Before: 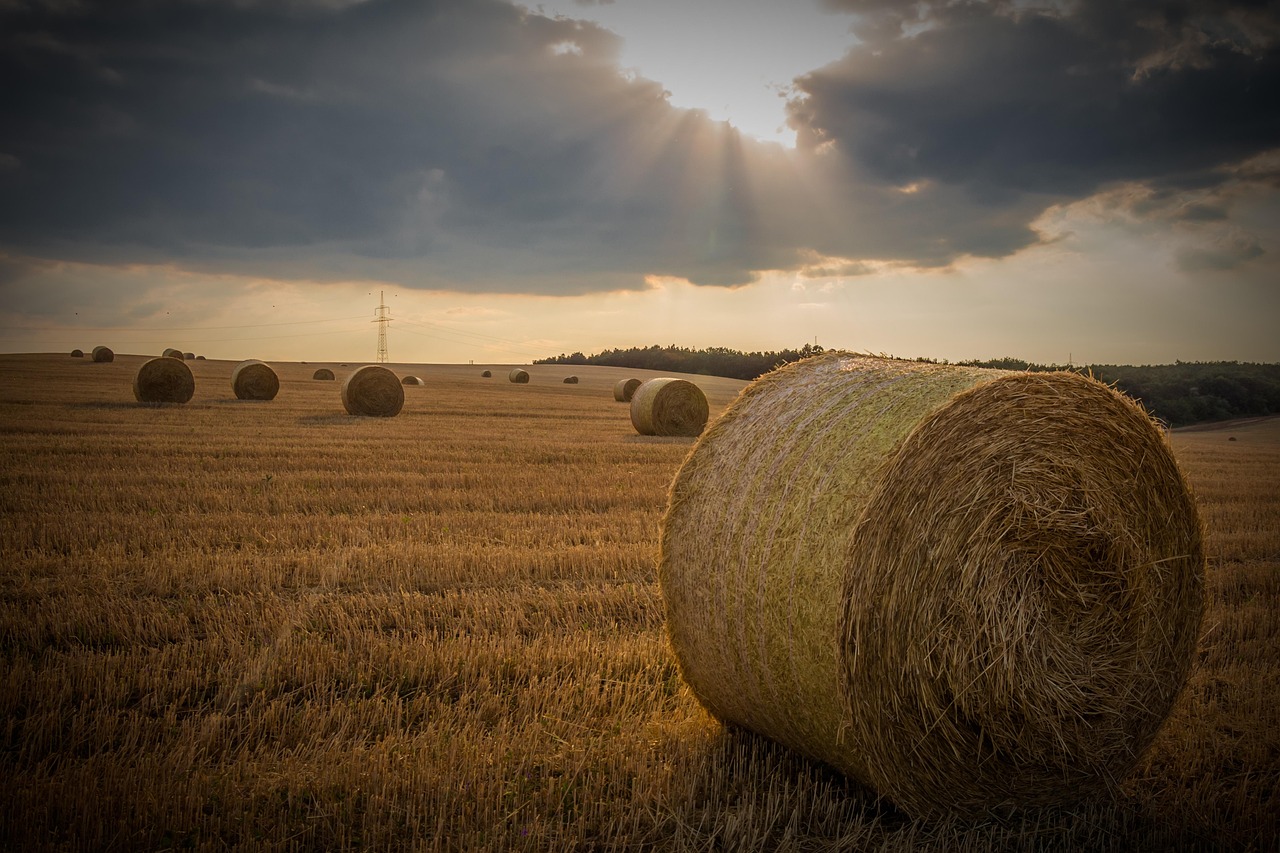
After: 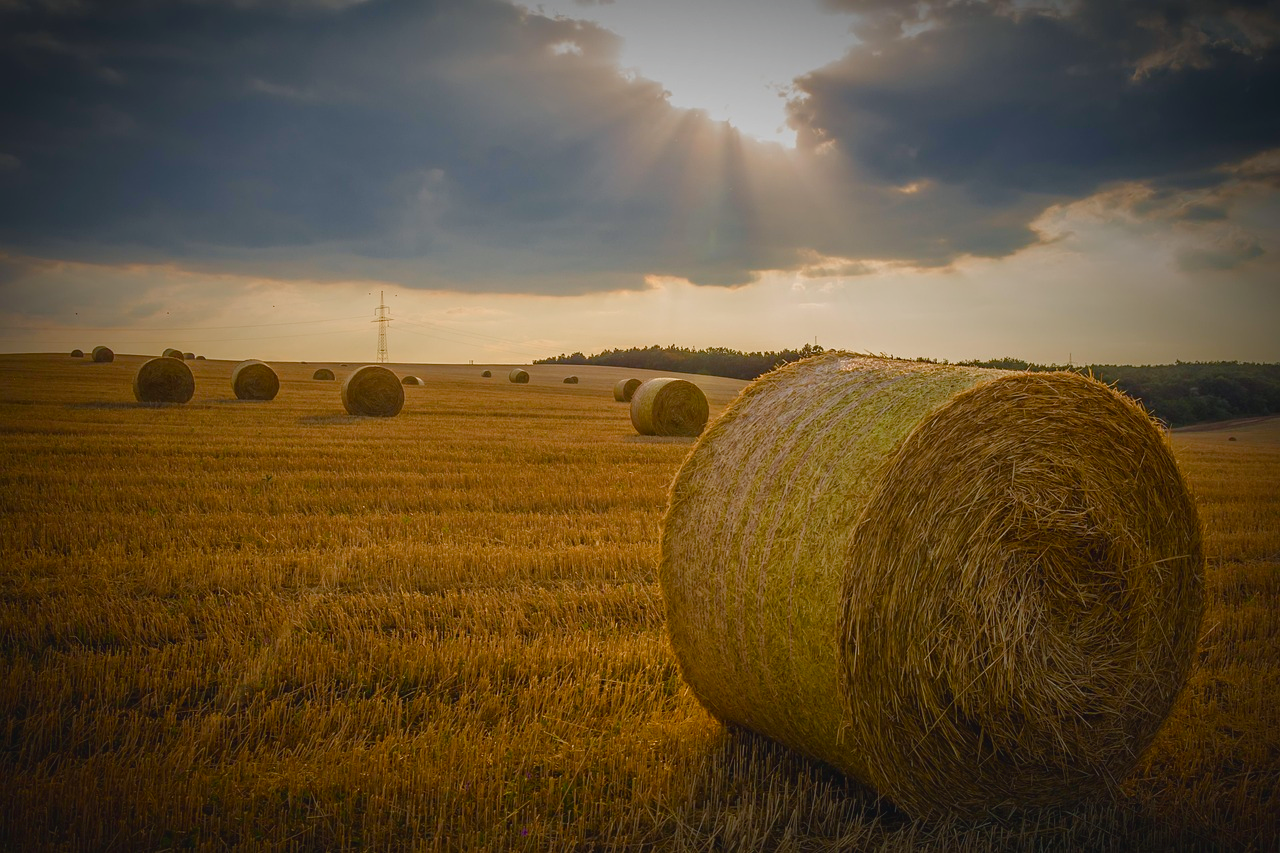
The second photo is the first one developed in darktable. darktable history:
color balance rgb: shadows lift › chroma 2.027%, shadows lift › hue 247.83°, global offset › luminance 0.272%, perceptual saturation grading › global saturation 20%, perceptual saturation grading › highlights -24.981%, perceptual saturation grading › shadows 49.378%, contrast -9.84%
